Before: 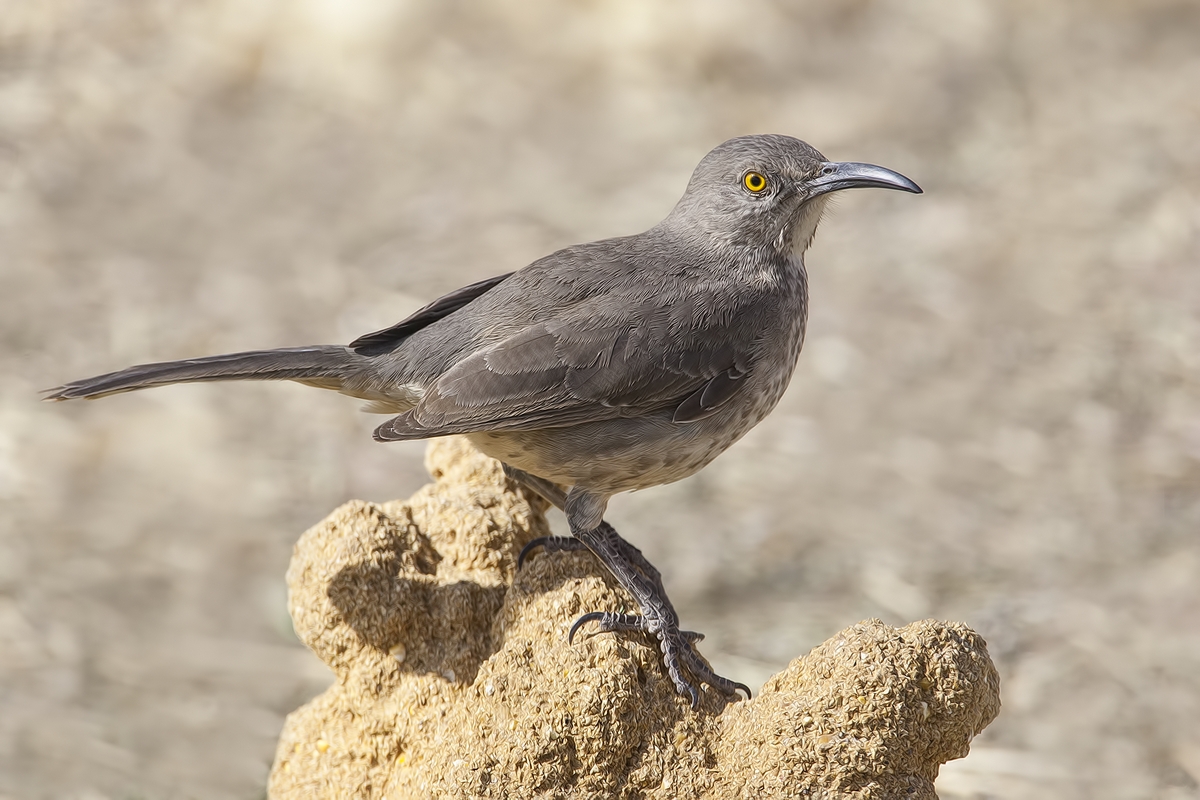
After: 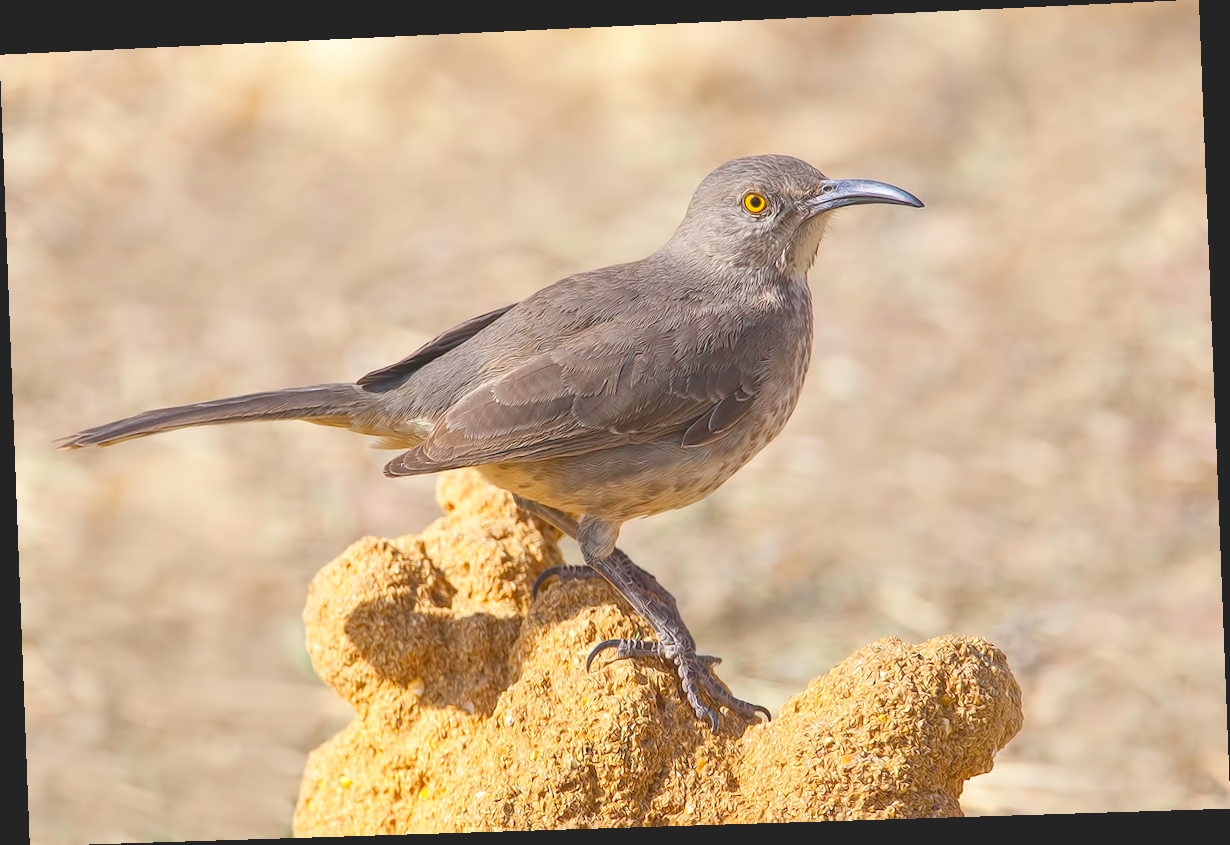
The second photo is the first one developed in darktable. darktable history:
color correction: saturation 1.34
rotate and perspective: rotation -2.22°, lens shift (horizontal) -0.022, automatic cropping off
contrast brightness saturation: contrast -0.28
exposure: exposure 0.77 EV, compensate highlight preservation false
